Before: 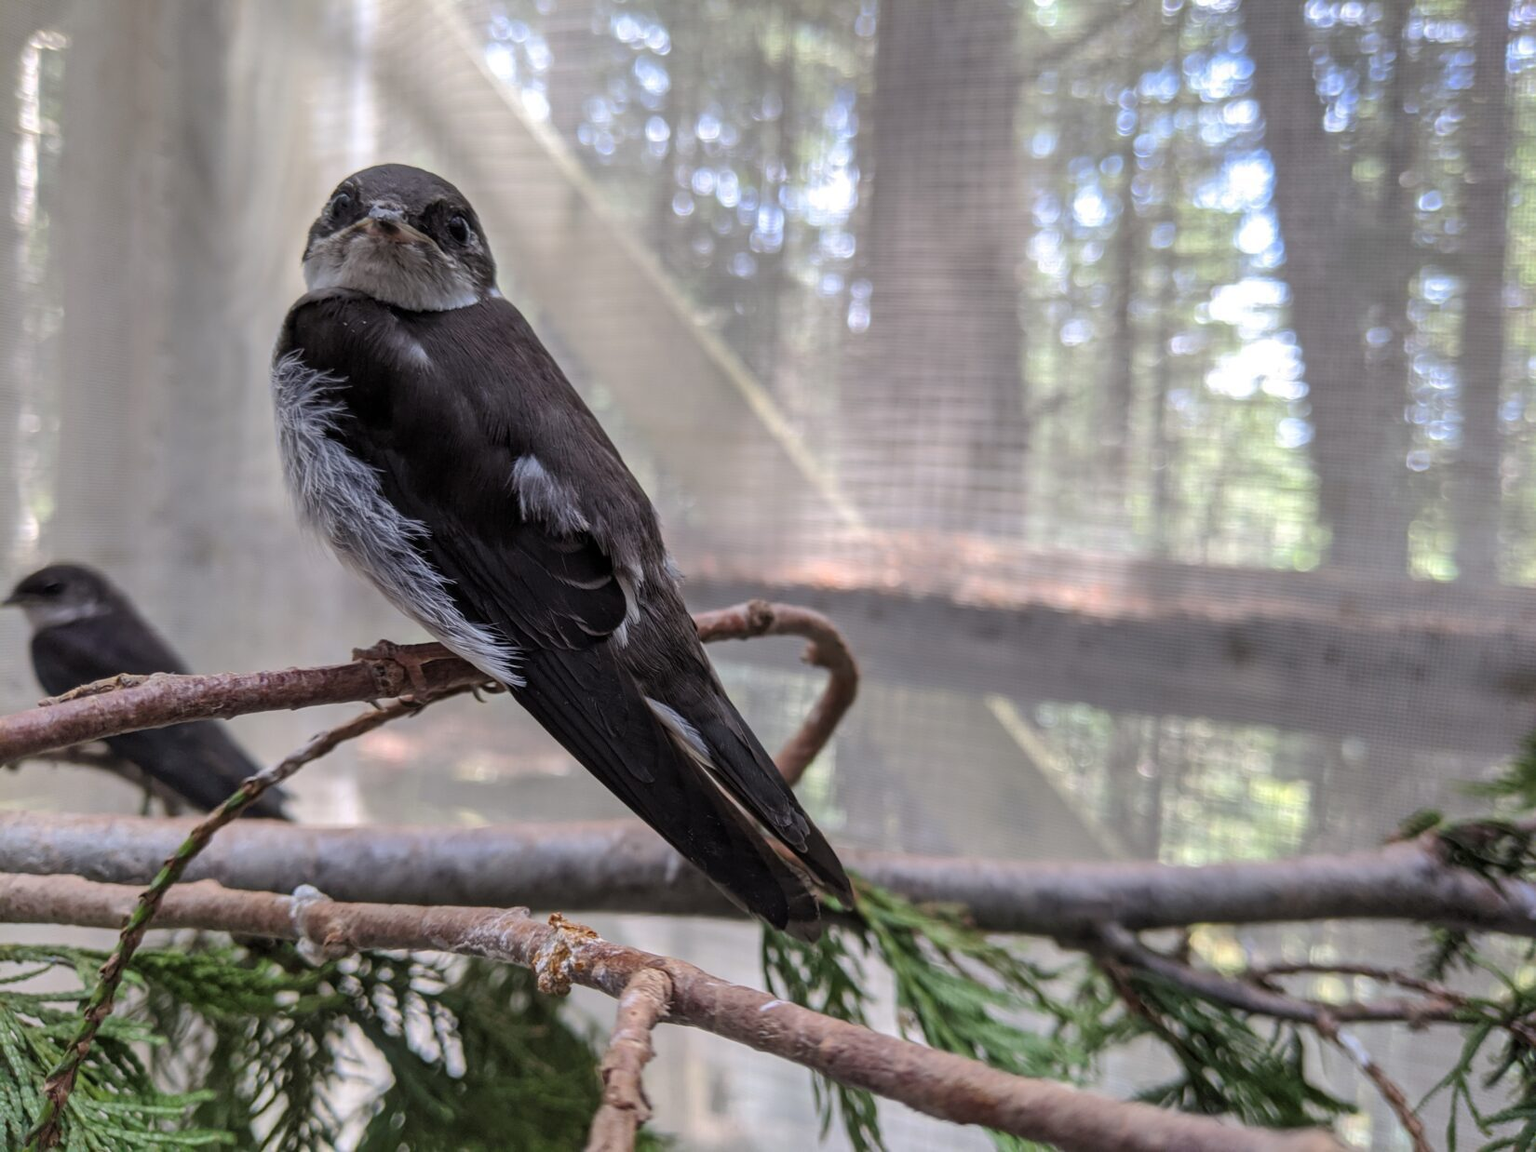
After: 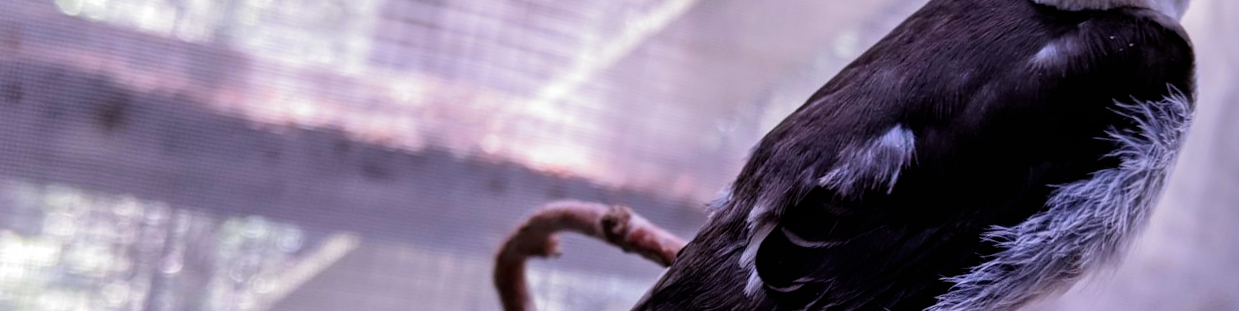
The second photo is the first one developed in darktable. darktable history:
filmic rgb: black relative exposure -8.2 EV, white relative exposure 2.2 EV, threshold 3 EV, hardness 7.11, latitude 75%, contrast 1.325, highlights saturation mix -2%, shadows ↔ highlights balance 30%, preserve chrominance no, color science v5 (2021), contrast in shadows safe, contrast in highlights safe, enable highlight reconstruction true
white balance: red 1.042, blue 1.17
contrast brightness saturation: saturation 0.1
bloom: size 9%, threshold 100%, strength 7%
crop and rotate: angle 16.12°, top 30.835%, bottom 35.653%
